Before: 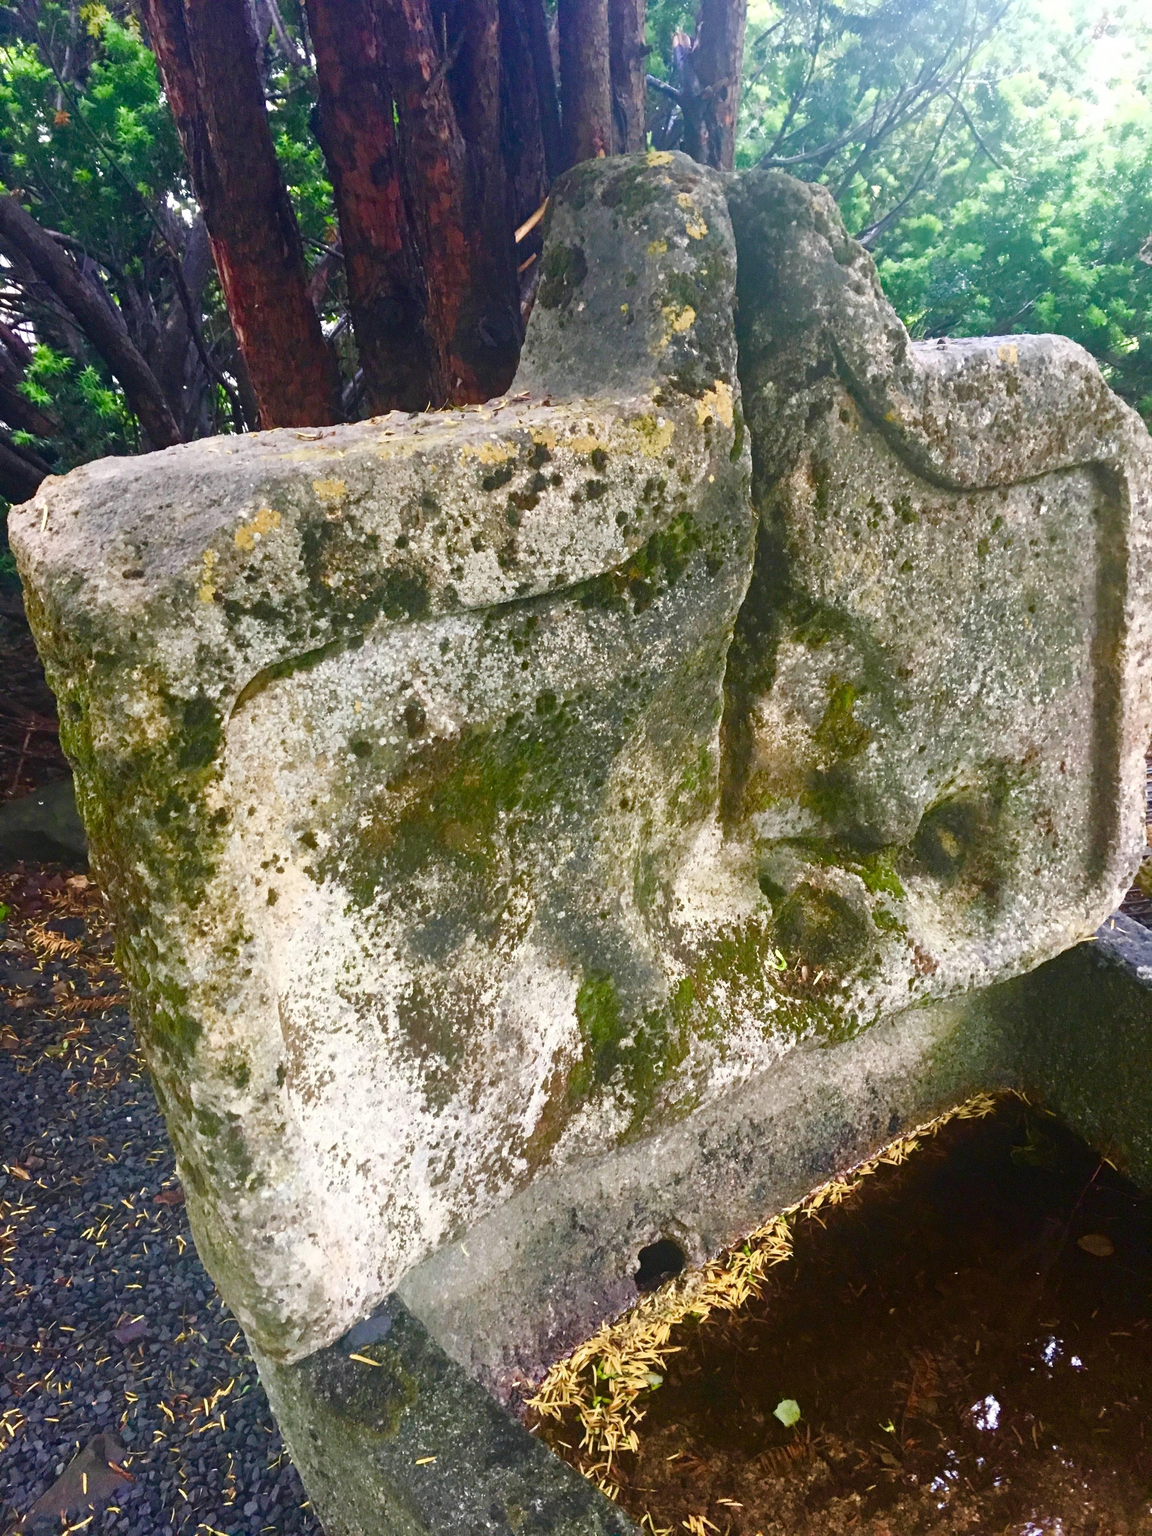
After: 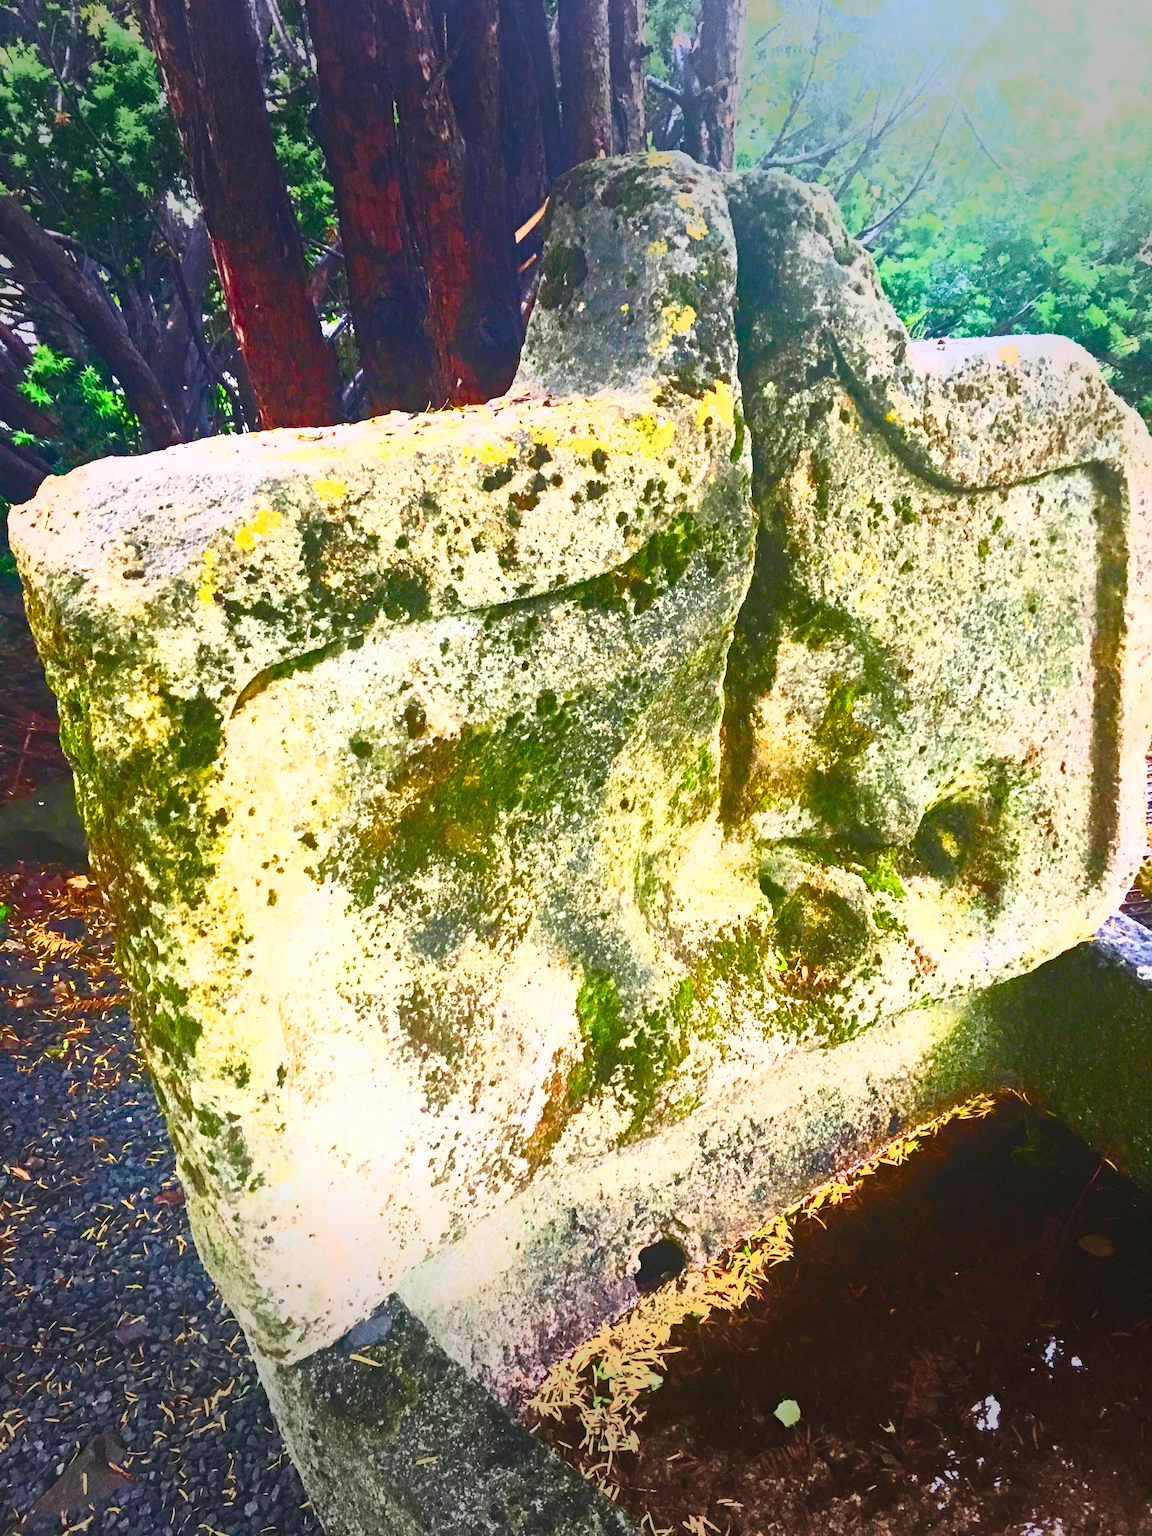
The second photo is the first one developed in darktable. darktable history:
haze removal: compatibility mode true, adaptive false
contrast brightness saturation: contrast 0.989, brightness 1, saturation 0.994
vignetting: fall-off start 78.76%, width/height ratio 1.328
